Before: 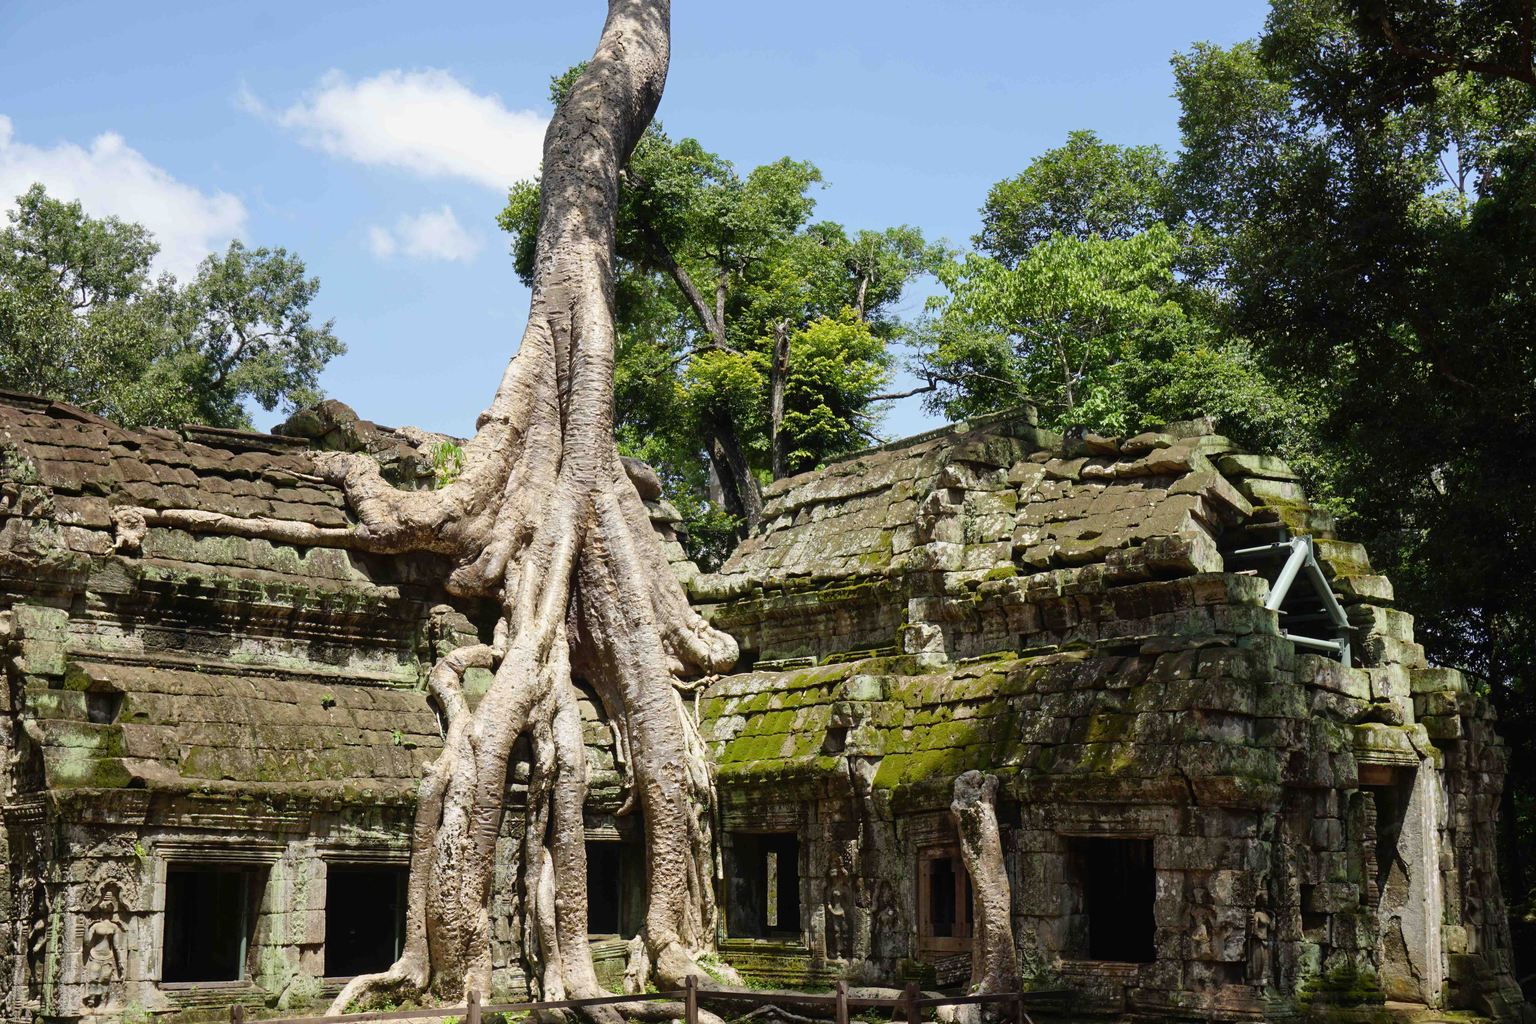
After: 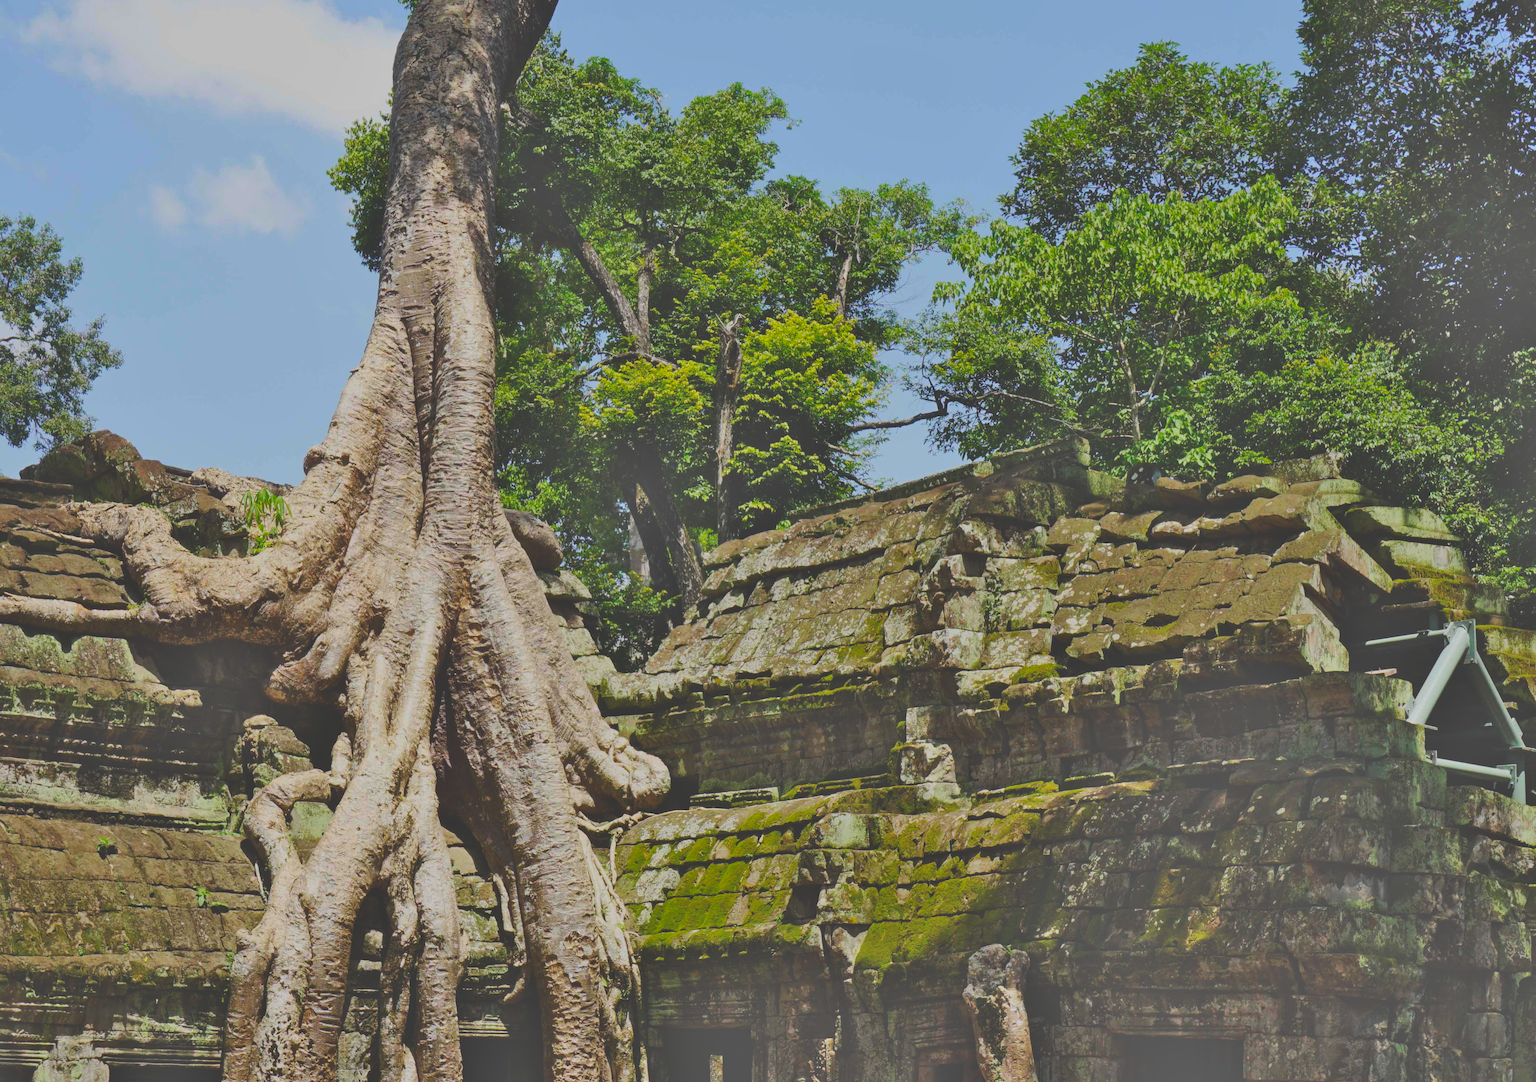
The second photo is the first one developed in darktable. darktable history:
rotate and perspective: lens shift (vertical) 0.048, lens shift (horizontal) -0.024, automatic cropping off
crop and rotate: left 17.046%, top 10.659%, right 12.989%, bottom 14.553%
exposure: black level correction -0.016, exposure -1.018 EV, compensate highlight preservation false
base curve: curves: ch0 [(0, 0) (0.073, 0.04) (0.157, 0.139) (0.492, 0.492) (0.758, 0.758) (1, 1)], preserve colors none
shadows and highlights: shadows 75, highlights -25, soften with gaussian
contrast brightness saturation: contrast 0.2, brightness 0.16, saturation 0.22
tone curve: curves: ch0 [(0, 0.172) (1, 0.91)], color space Lab, independent channels, preserve colors none
